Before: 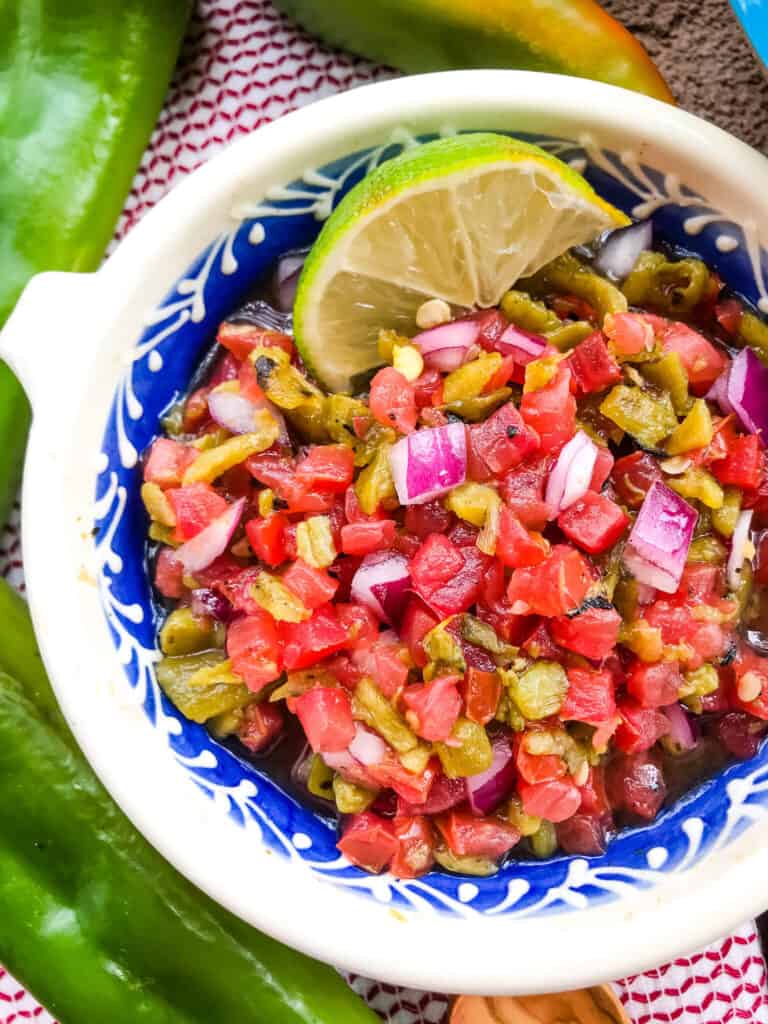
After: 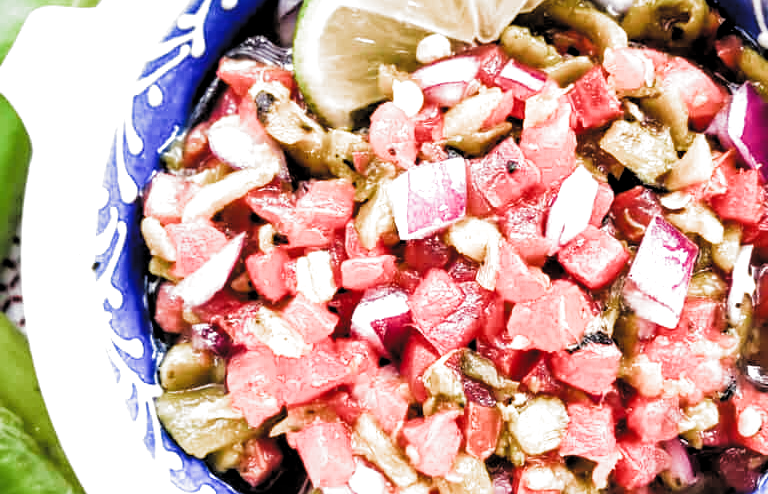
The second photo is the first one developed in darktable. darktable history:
crop and rotate: top 25.945%, bottom 25.772%
local contrast: mode bilateral grid, contrast 20, coarseness 100, detail 150%, midtone range 0.2
filmic rgb: black relative exposure -3.67 EV, white relative exposure 2.44 EV, hardness 3.28, preserve chrominance RGB euclidean norm, color science v5 (2021), contrast in shadows safe, contrast in highlights safe
exposure: black level correction 0, exposure 0.7 EV, compensate highlight preservation false
